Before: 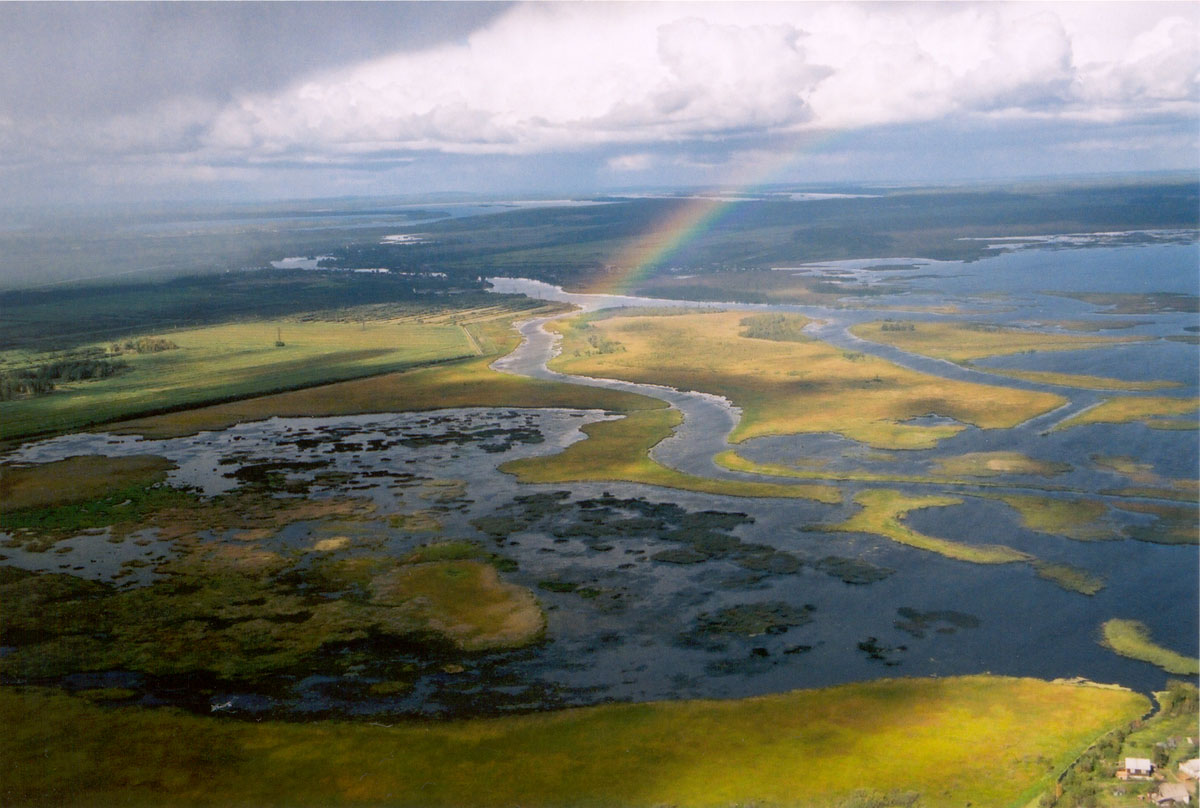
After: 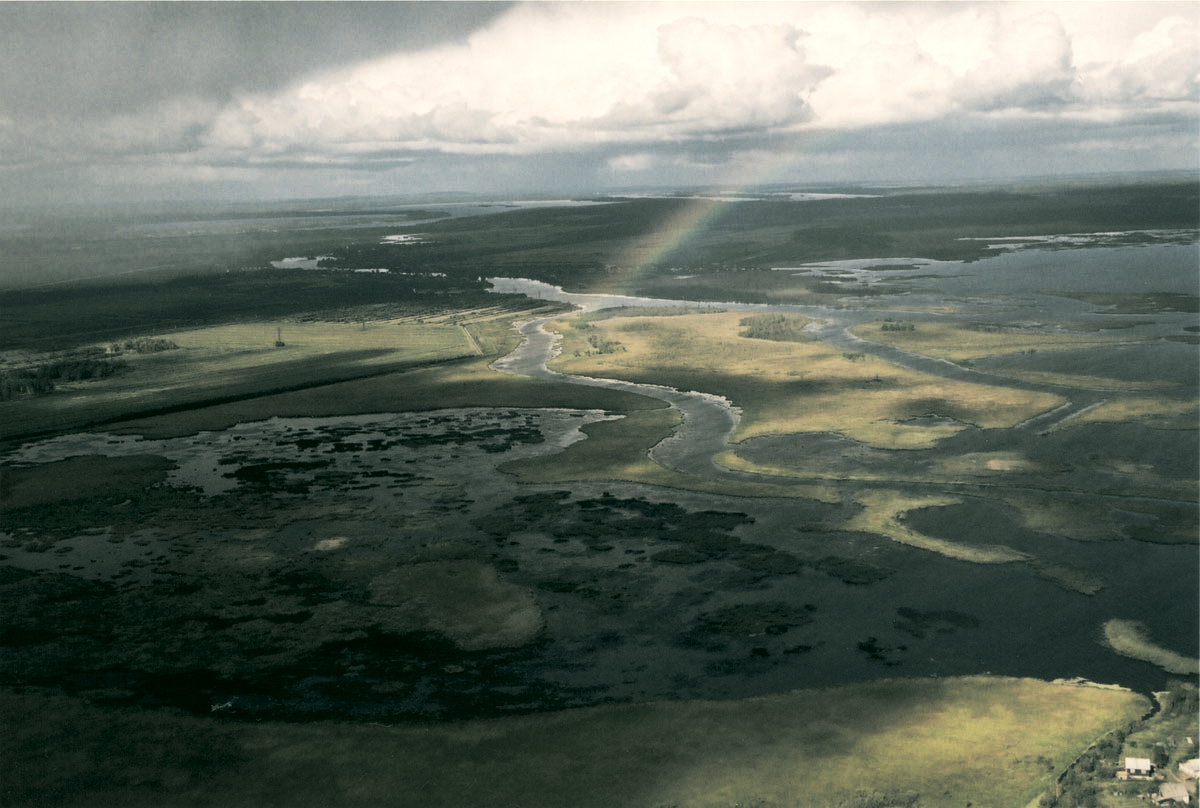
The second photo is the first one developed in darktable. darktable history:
color balance rgb: perceptual saturation grading › global saturation -28.518%, perceptual saturation grading › highlights -20.984%, perceptual saturation grading › mid-tones -23.471%, perceptual saturation grading › shadows -23.447%, perceptual brilliance grading › highlights 3.855%, perceptual brilliance grading › mid-tones -17.792%, perceptual brilliance grading › shadows -41.59%, global vibrance 14.926%
color correction: highlights a* -0.568, highlights b* 9.25, shadows a* -9.13, shadows b* 0.748
